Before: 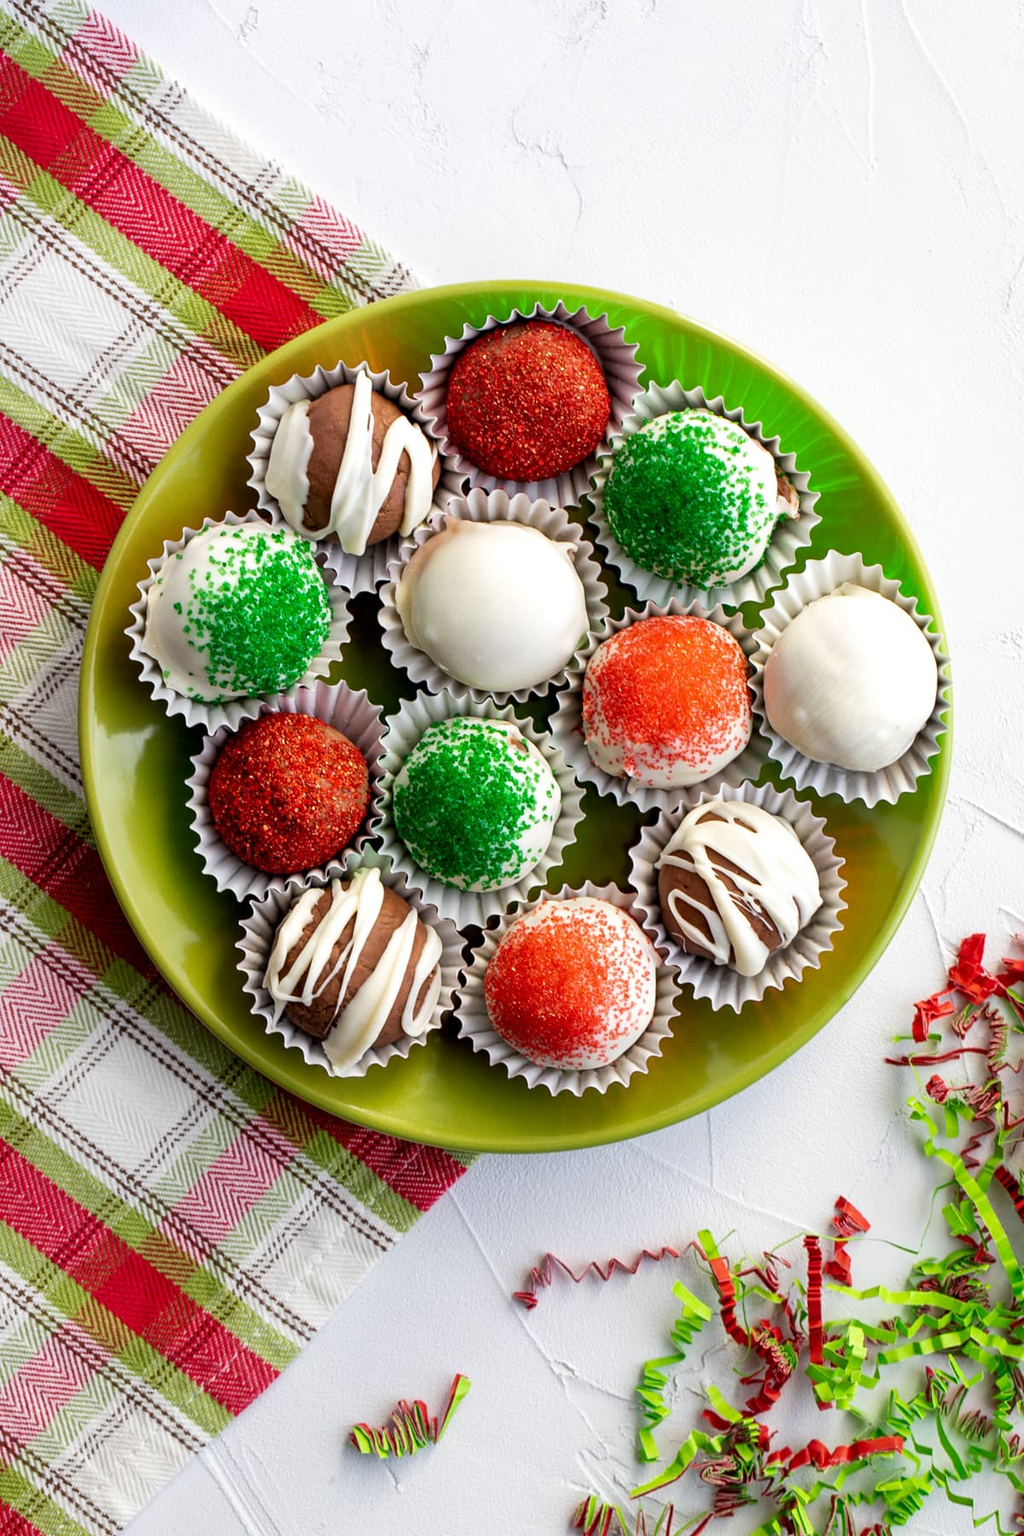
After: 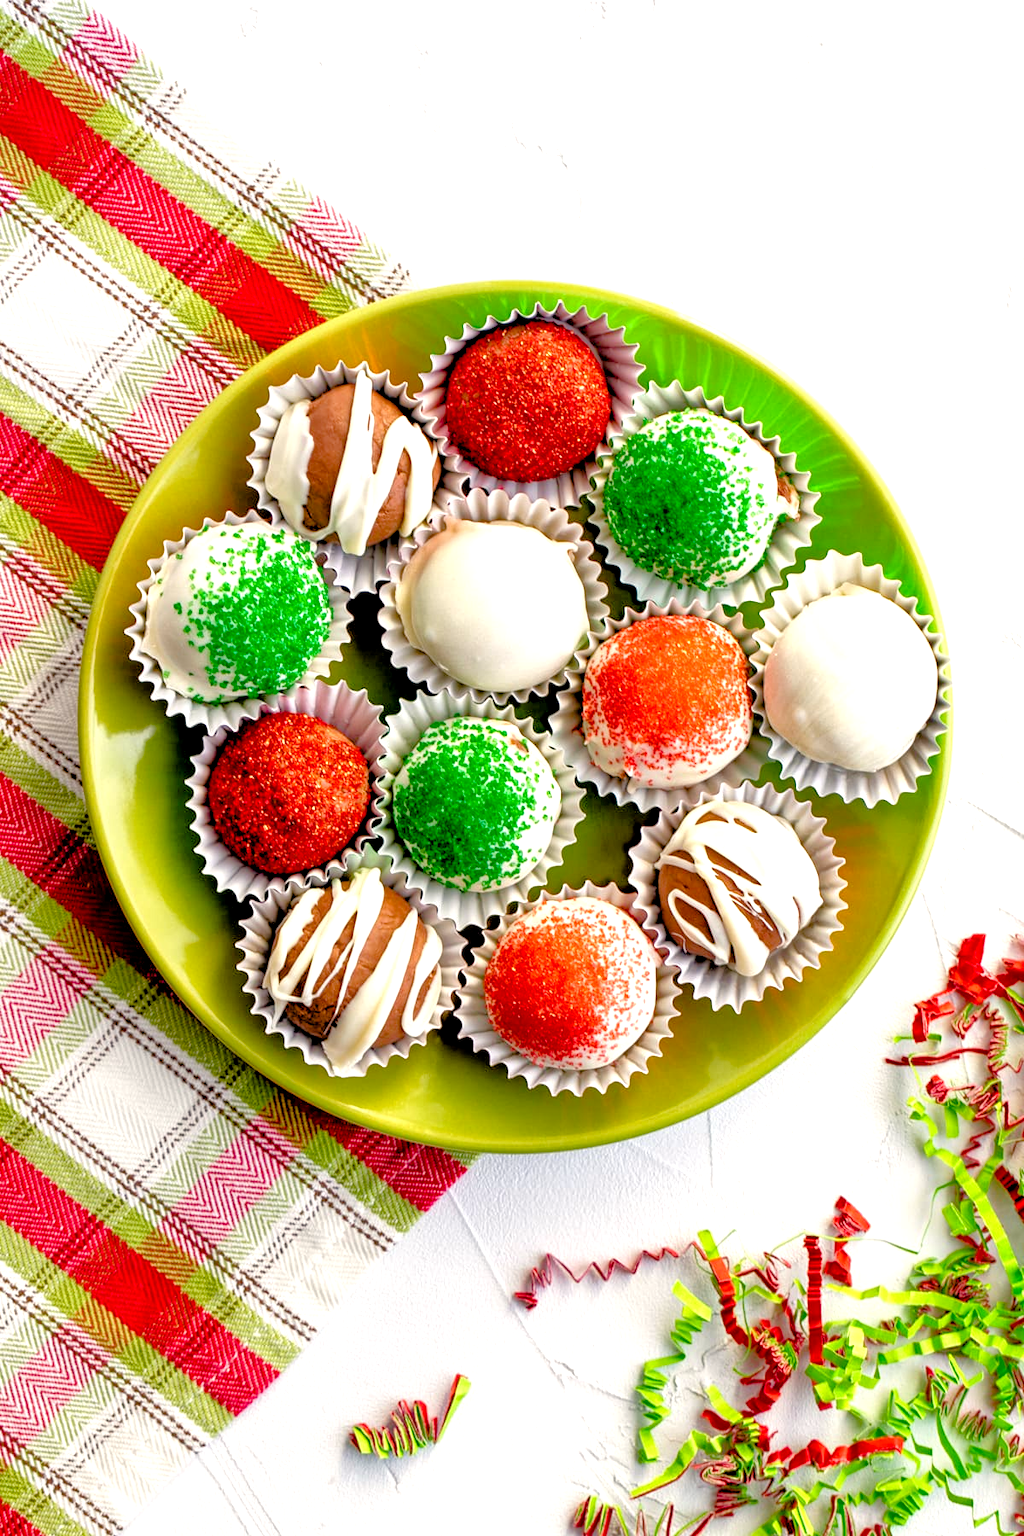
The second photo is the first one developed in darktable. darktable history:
rgb curve: curves: ch0 [(0, 0) (0.136, 0.078) (0.262, 0.245) (0.414, 0.42) (1, 1)], compensate middle gray true, preserve colors basic power
color balance rgb: shadows lift › chroma 1%, shadows lift › hue 240.84°, highlights gain › chroma 2%, highlights gain › hue 73.2°, global offset › luminance -0.5%, perceptual saturation grading › global saturation 20%, perceptual saturation grading › highlights -25%, perceptual saturation grading › shadows 50%, global vibrance 15%
local contrast: highlights 100%, shadows 100%, detail 120%, midtone range 0.2
tone equalizer: -7 EV 0.15 EV, -6 EV 0.6 EV, -5 EV 1.15 EV, -4 EV 1.33 EV, -3 EV 1.15 EV, -2 EV 0.6 EV, -1 EV 0.15 EV, mask exposure compensation -0.5 EV
exposure: black level correction 0, exposure 0.5 EV, compensate highlight preservation false
